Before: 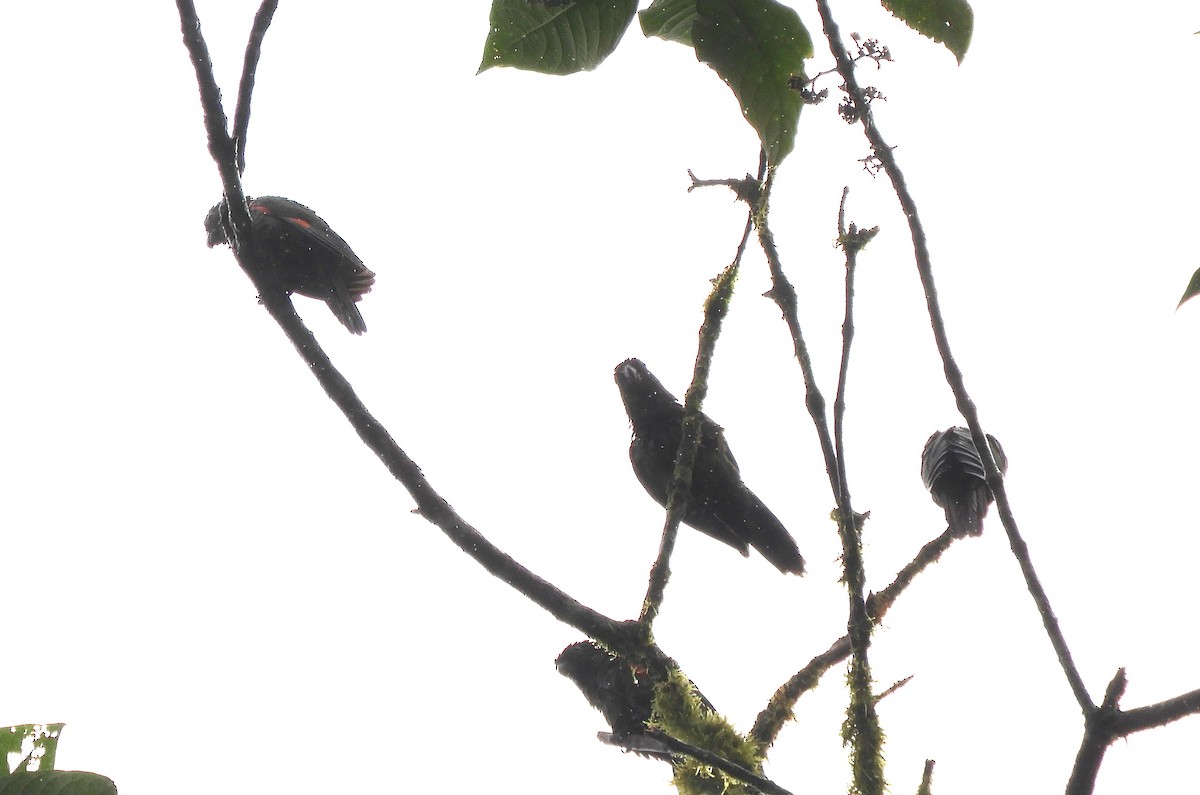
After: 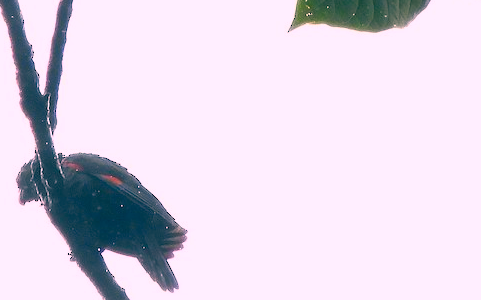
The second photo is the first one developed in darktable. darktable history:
crop: left 15.697%, top 5.435%, right 44.186%, bottom 56.722%
color correction: highlights a* 17.19, highlights b* 0.238, shadows a* -15.03, shadows b* -13.81, saturation 1.46
